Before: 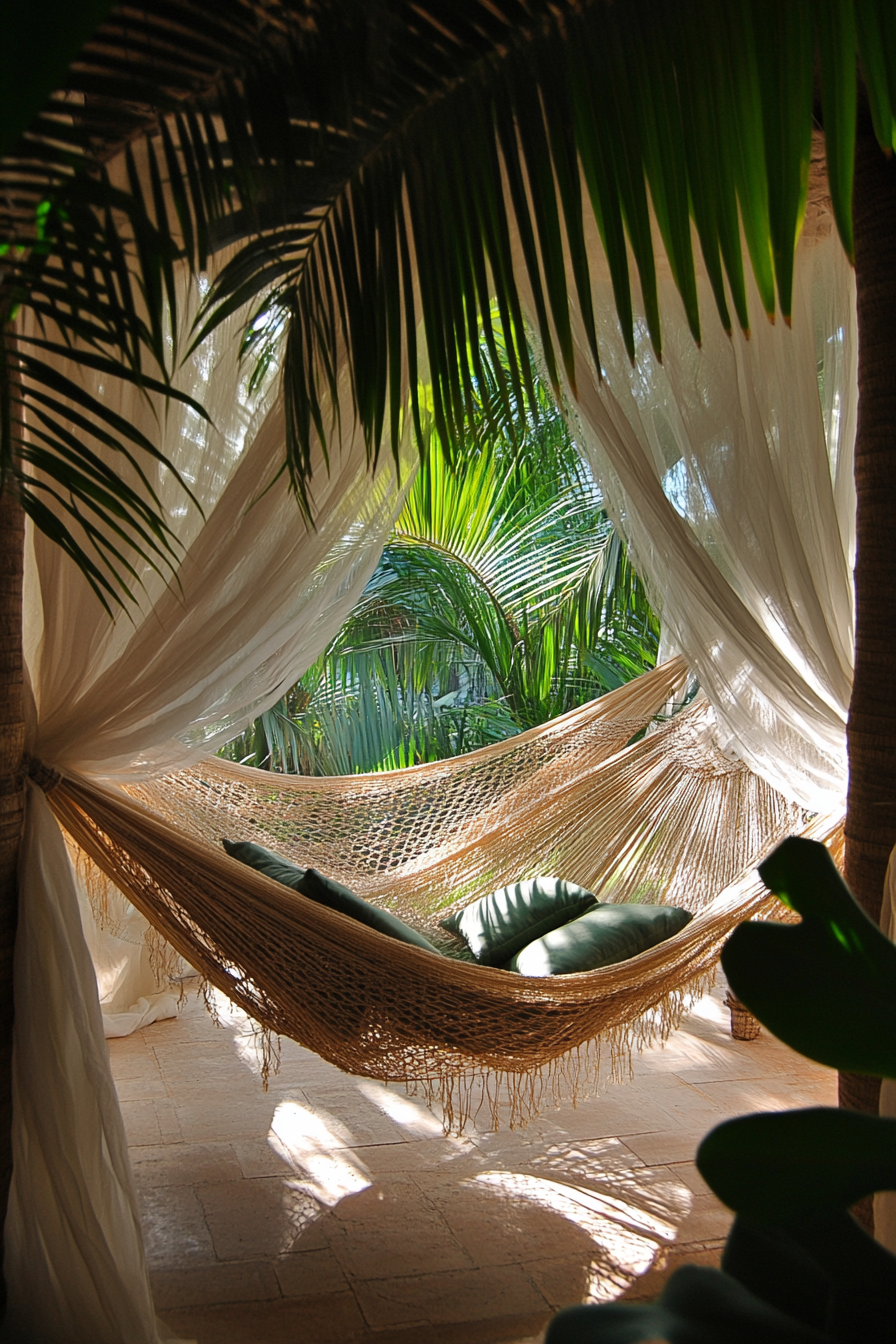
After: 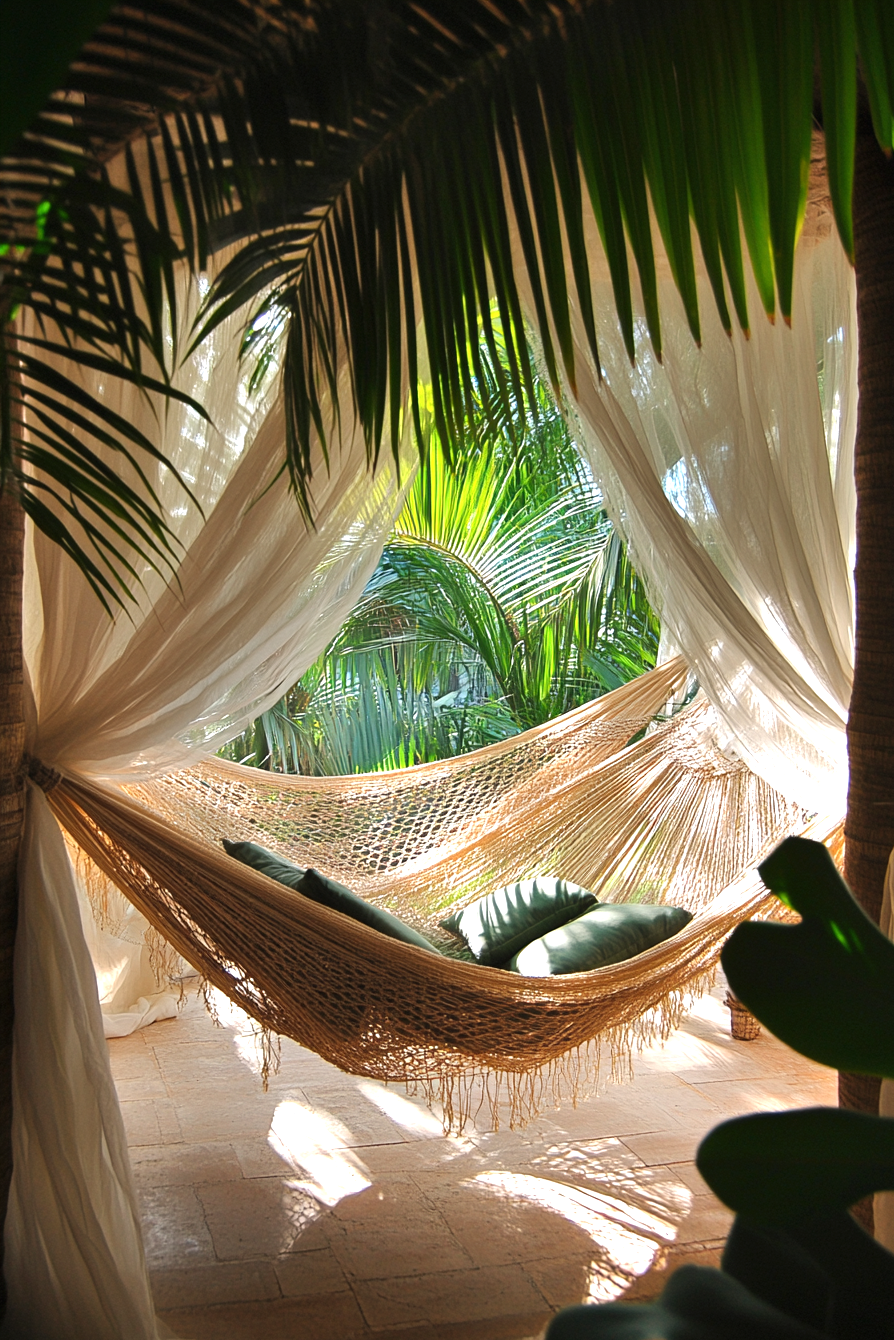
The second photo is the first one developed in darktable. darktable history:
base curve: curves: ch0 [(0, 0) (0.283, 0.295) (1, 1)], preserve colors none
exposure: black level correction 0, exposure 0.7 EV, compensate exposure bias true, compensate highlight preservation false
crop: left 0.053%
